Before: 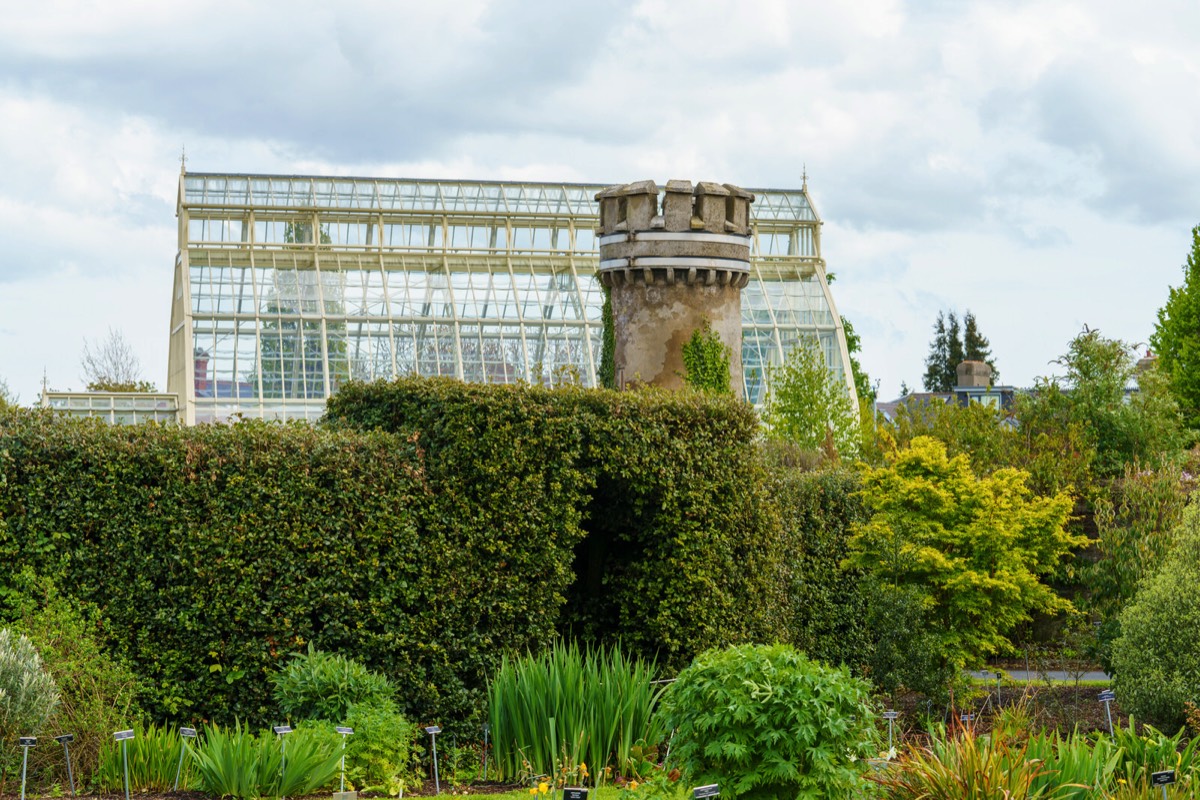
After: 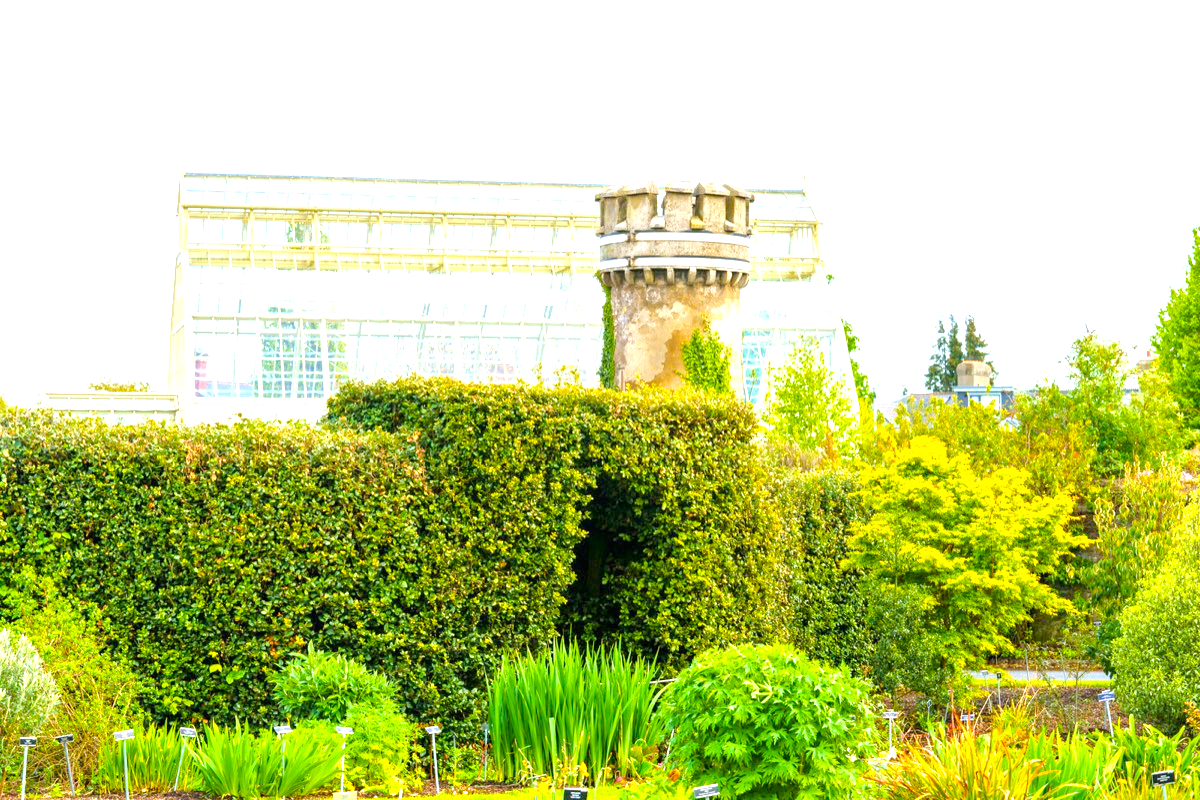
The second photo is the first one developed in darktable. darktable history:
color balance rgb: perceptual saturation grading › global saturation 25%, perceptual brilliance grading › mid-tones 10%, perceptual brilliance grading › shadows 15%, global vibrance 20%
exposure: black level correction 0, exposure 1.5 EV, compensate exposure bias true, compensate highlight preservation false
